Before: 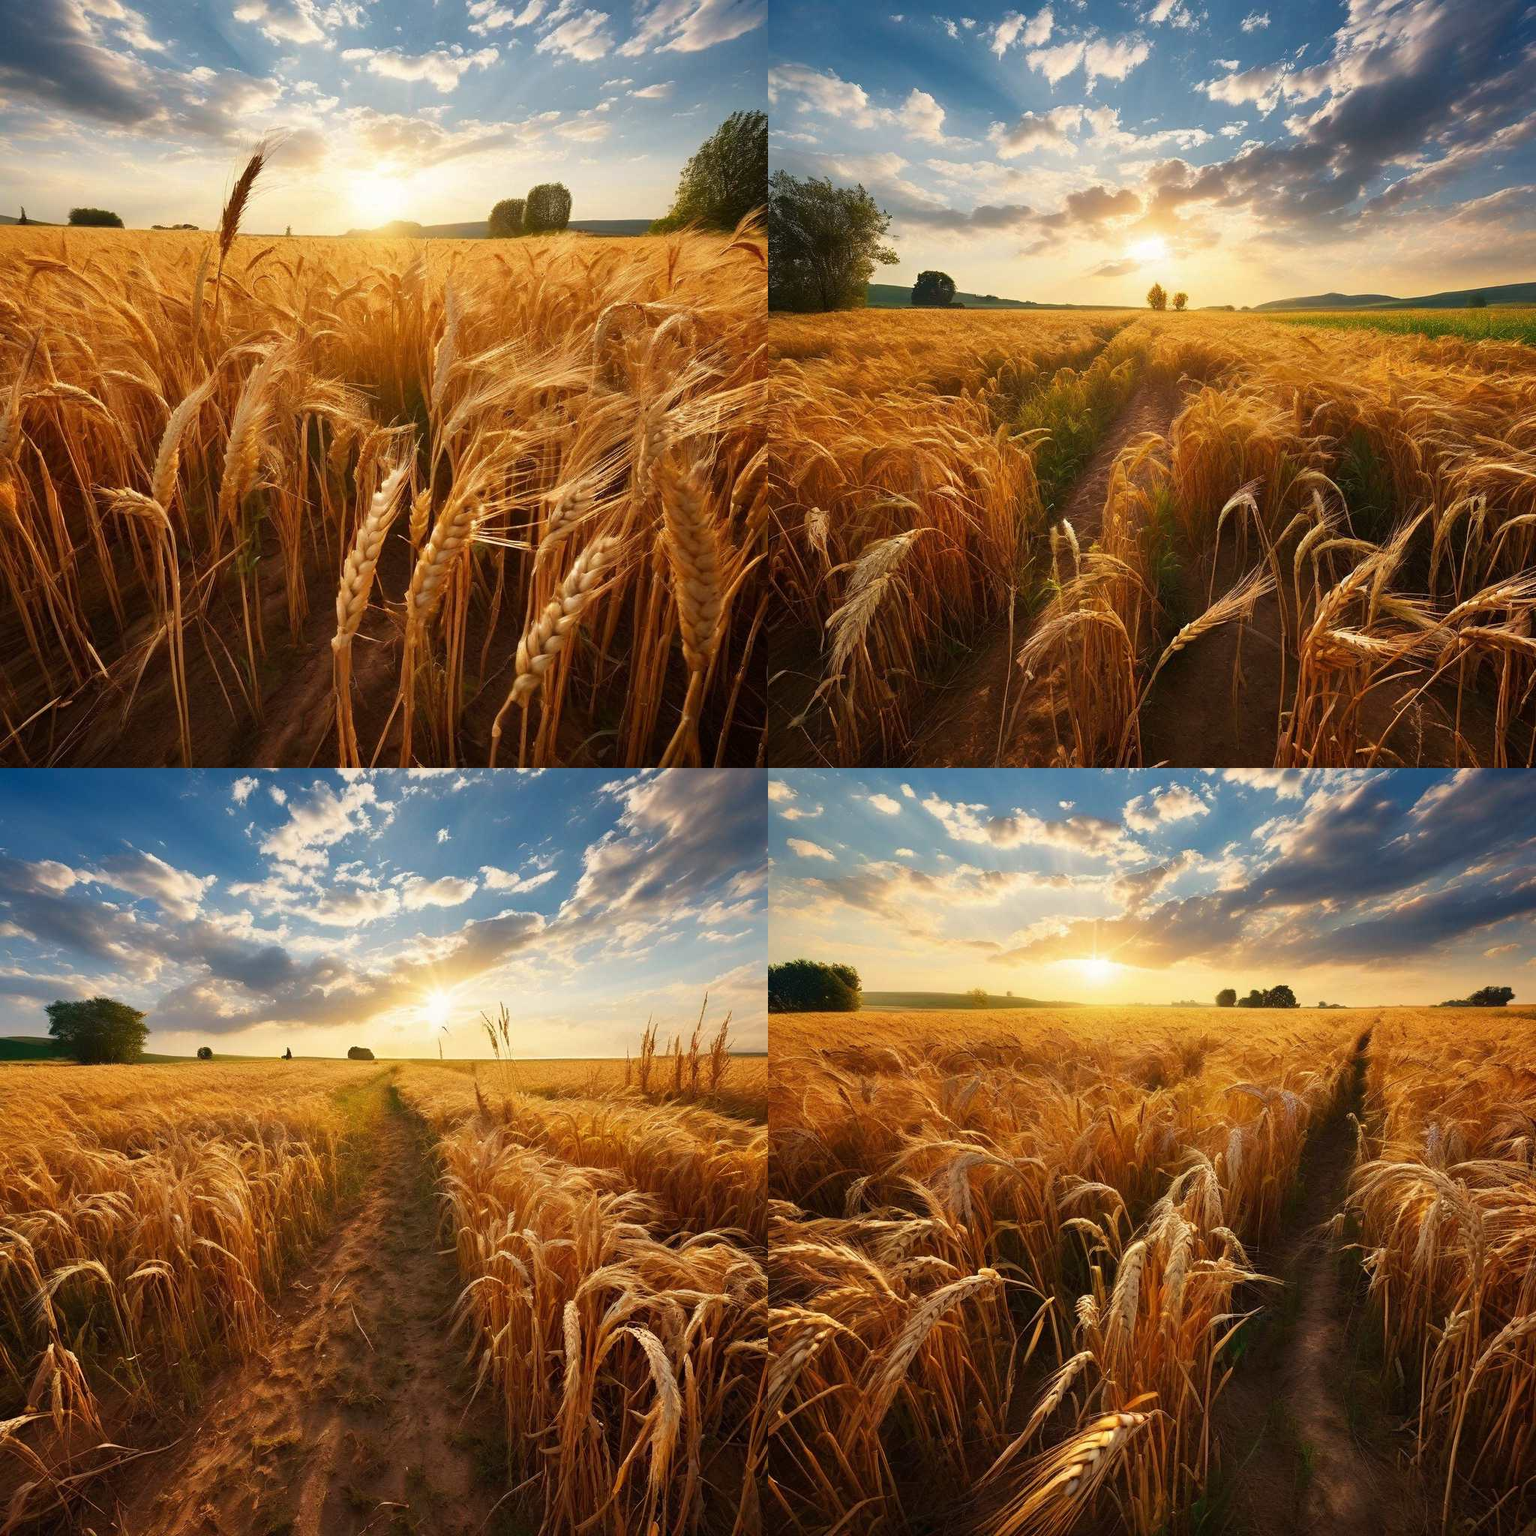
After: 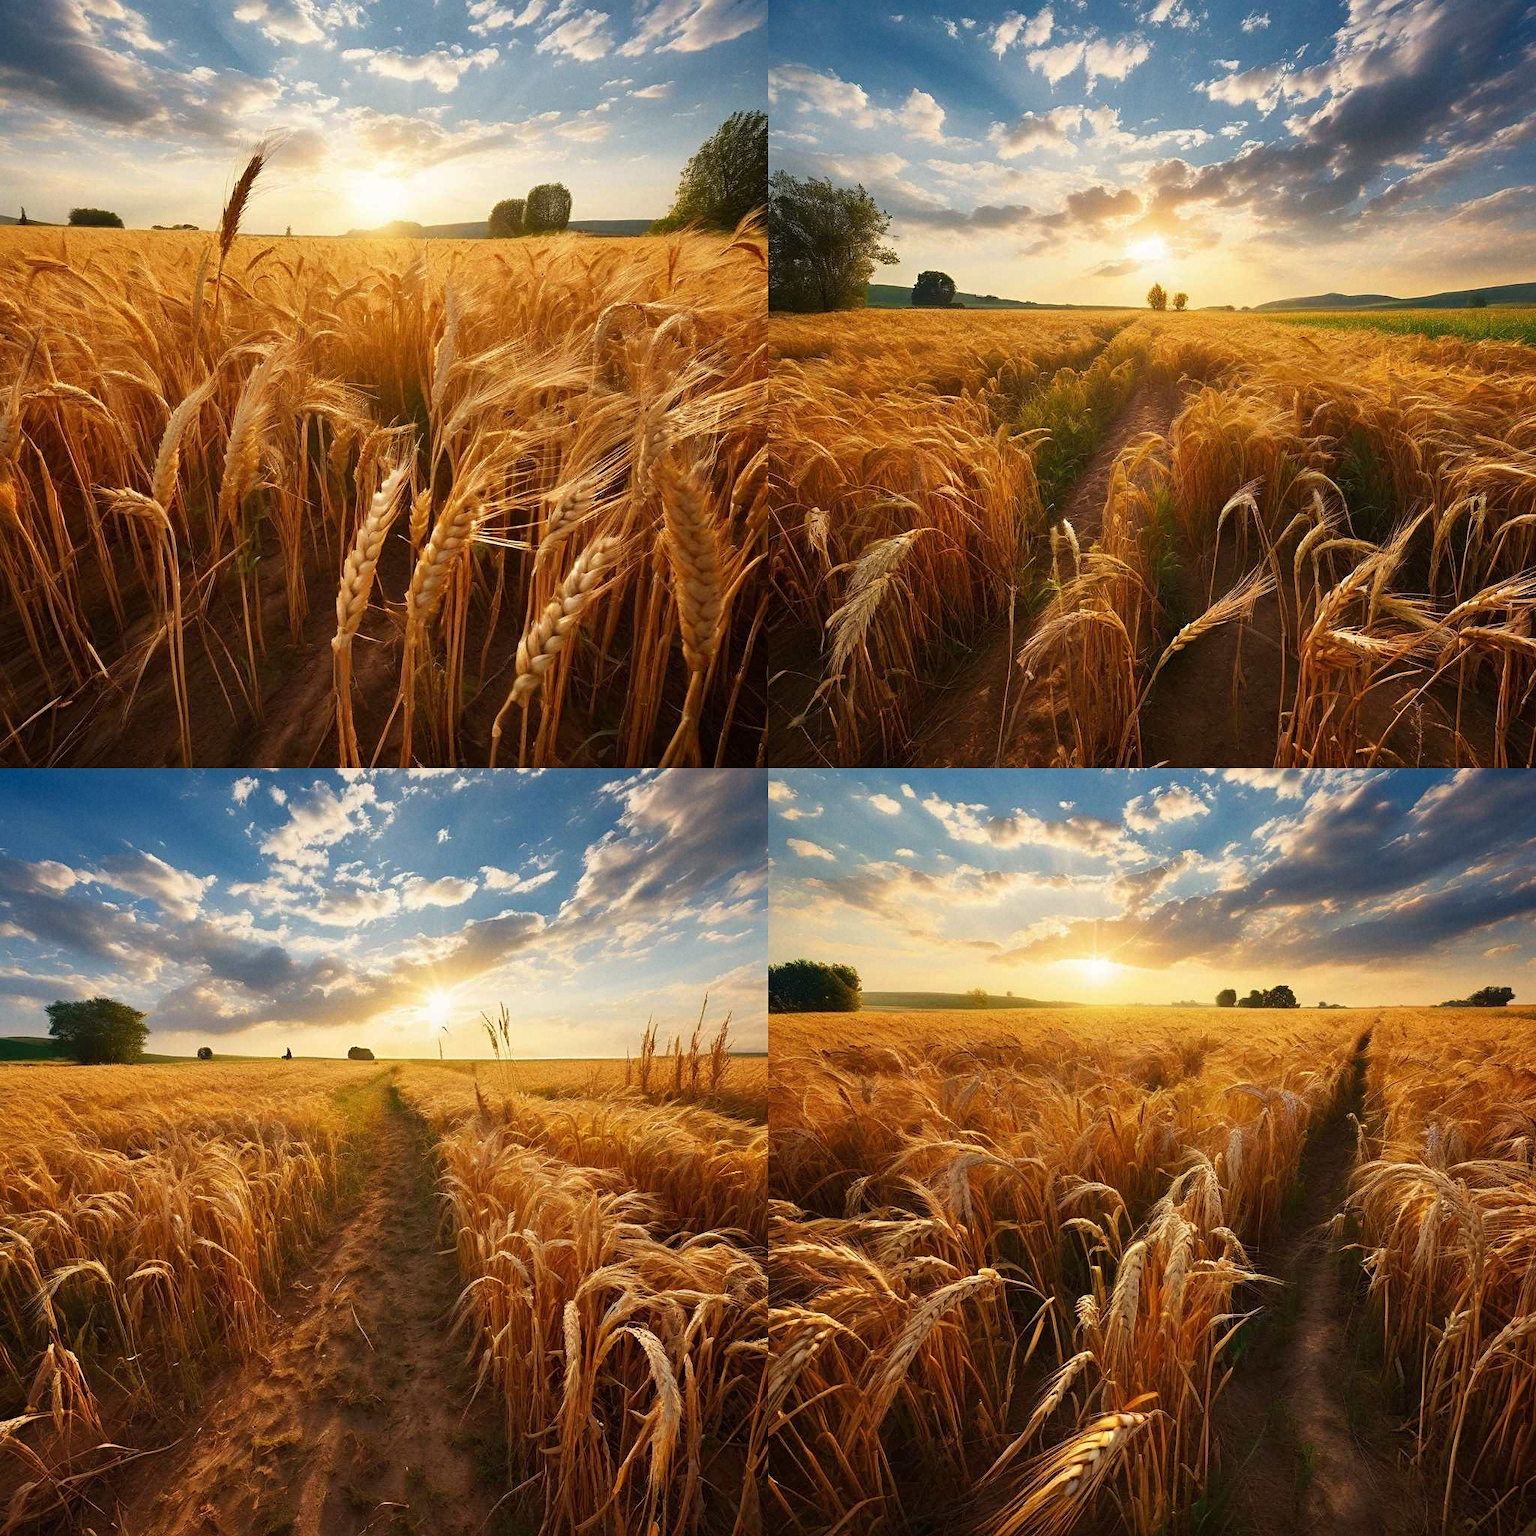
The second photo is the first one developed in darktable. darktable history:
grain: coarseness 14.57 ISO, strength 8.8%
sharpen: amount 0.2
